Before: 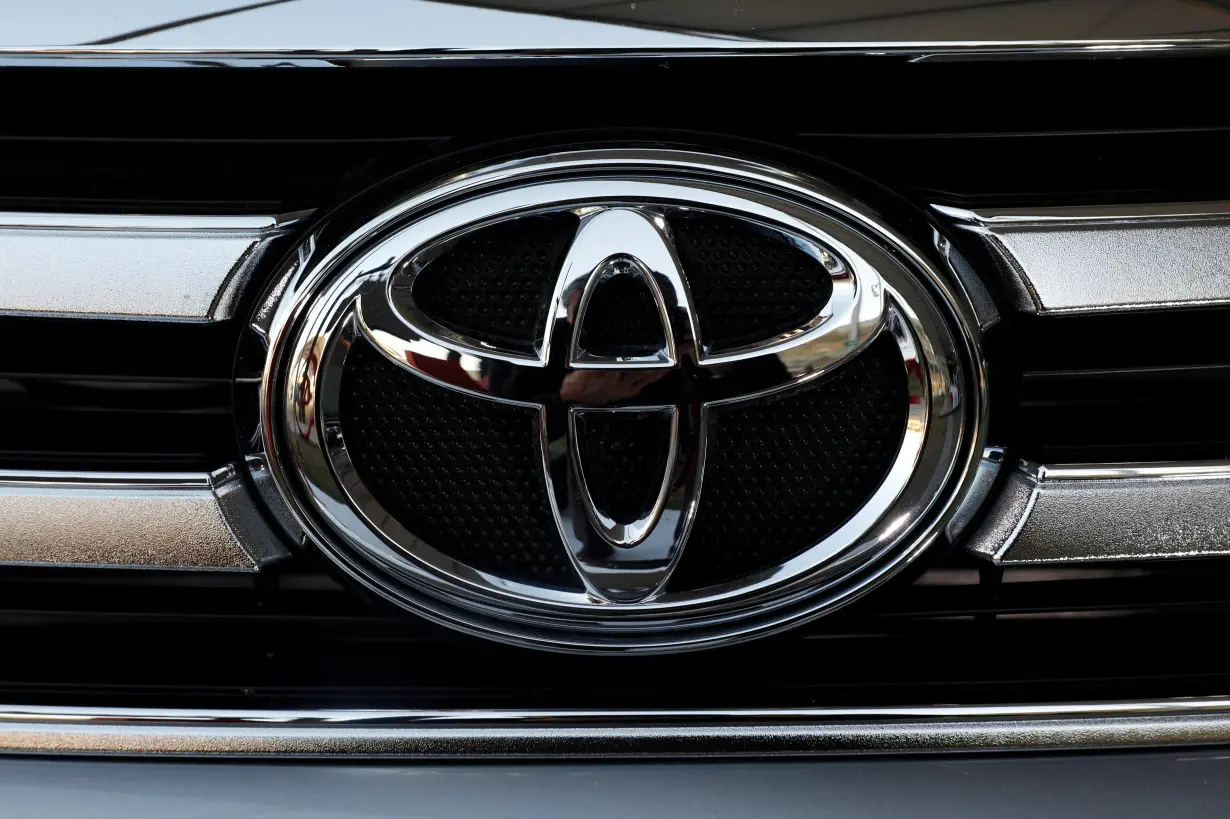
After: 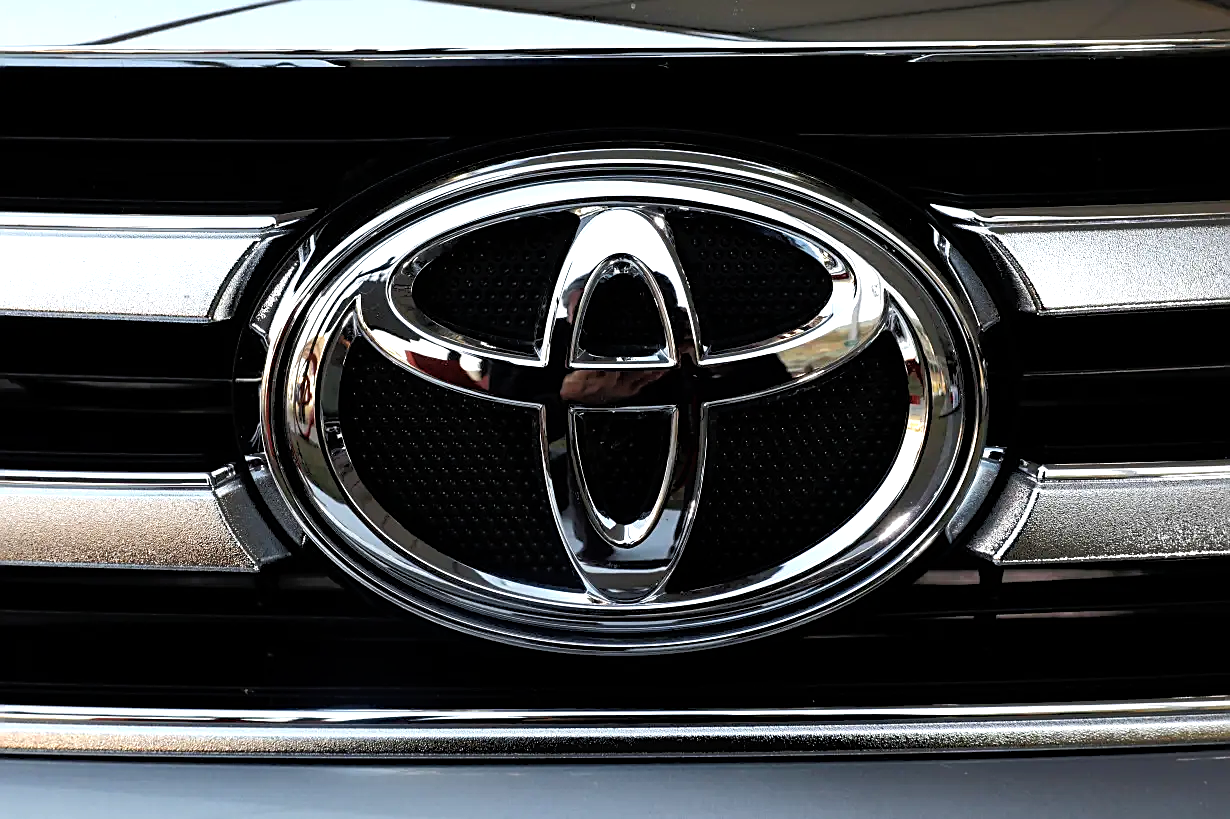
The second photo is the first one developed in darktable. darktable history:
exposure: black level correction 0, exposure 0.693 EV, compensate highlight preservation false
sharpen: on, module defaults
tone equalizer: -8 EV -1.83 EV, -7 EV -1.19 EV, -6 EV -1.6 EV, mask exposure compensation -0.503 EV
